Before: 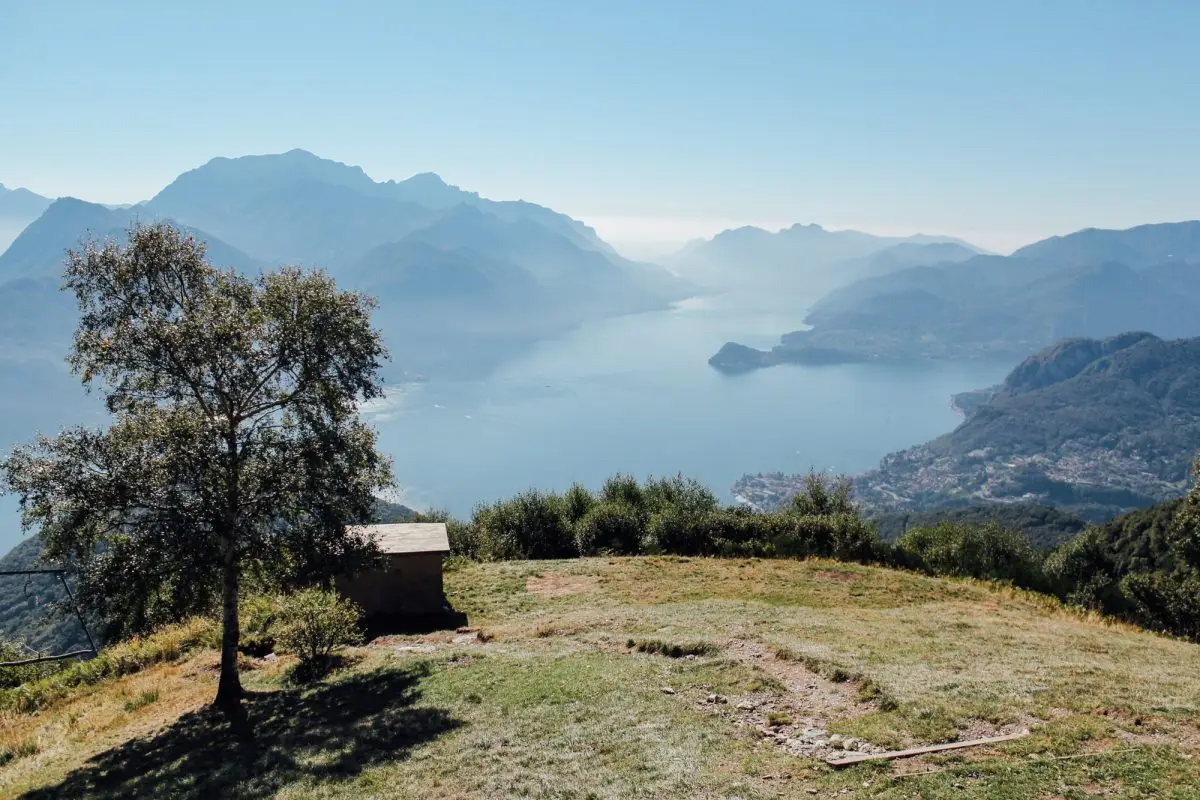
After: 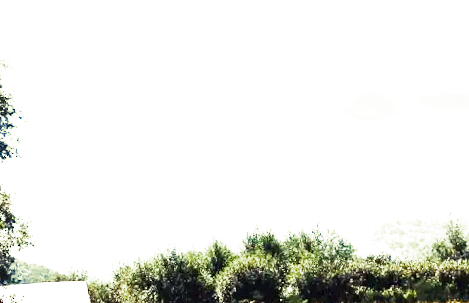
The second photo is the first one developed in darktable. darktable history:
tone curve: curves: ch0 [(0, 0) (0.003, 0.003) (0.011, 0.009) (0.025, 0.022) (0.044, 0.037) (0.069, 0.051) (0.1, 0.079) (0.136, 0.114) (0.177, 0.152) (0.224, 0.212) (0.277, 0.281) (0.335, 0.358) (0.399, 0.459) (0.468, 0.573) (0.543, 0.684) (0.623, 0.779) (0.709, 0.866) (0.801, 0.949) (0.898, 0.98) (1, 1)], preserve colors none
exposure: black level correction 0, exposure 1.675 EV, compensate exposure bias true, compensate highlight preservation false
crop: left 30%, top 30%, right 30%, bottom 30%
rotate and perspective: rotation -2°, crop left 0.022, crop right 0.978, crop top 0.049, crop bottom 0.951
split-toning: shadows › hue 290.82°, shadows › saturation 0.34, highlights › saturation 0.38, balance 0, compress 50%
